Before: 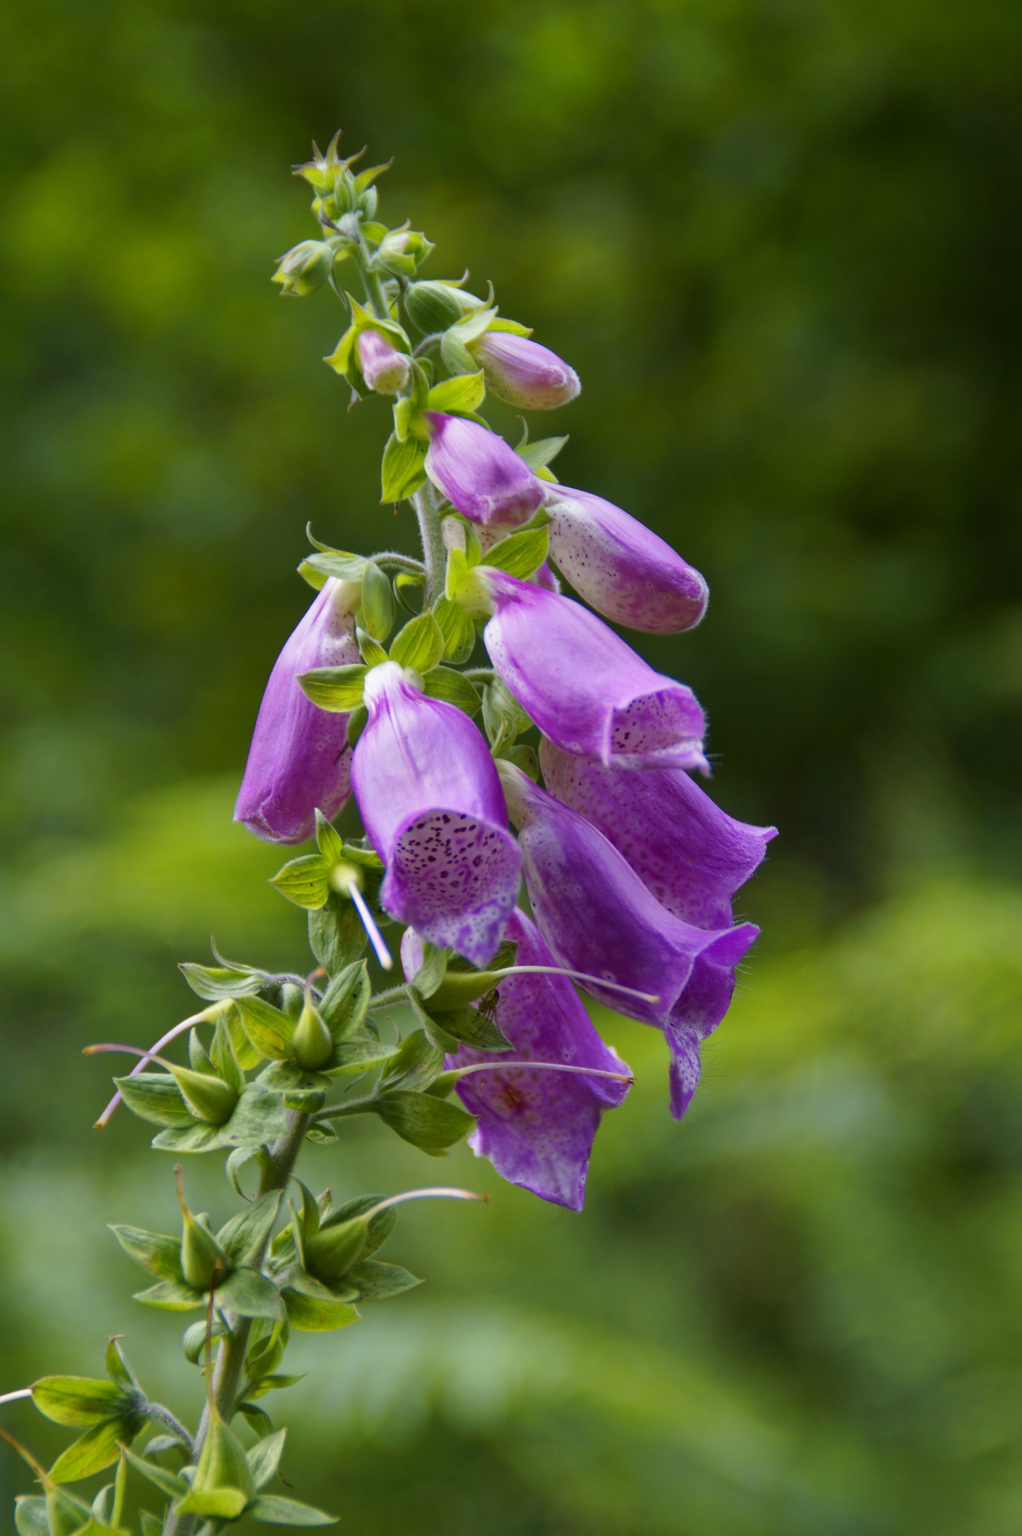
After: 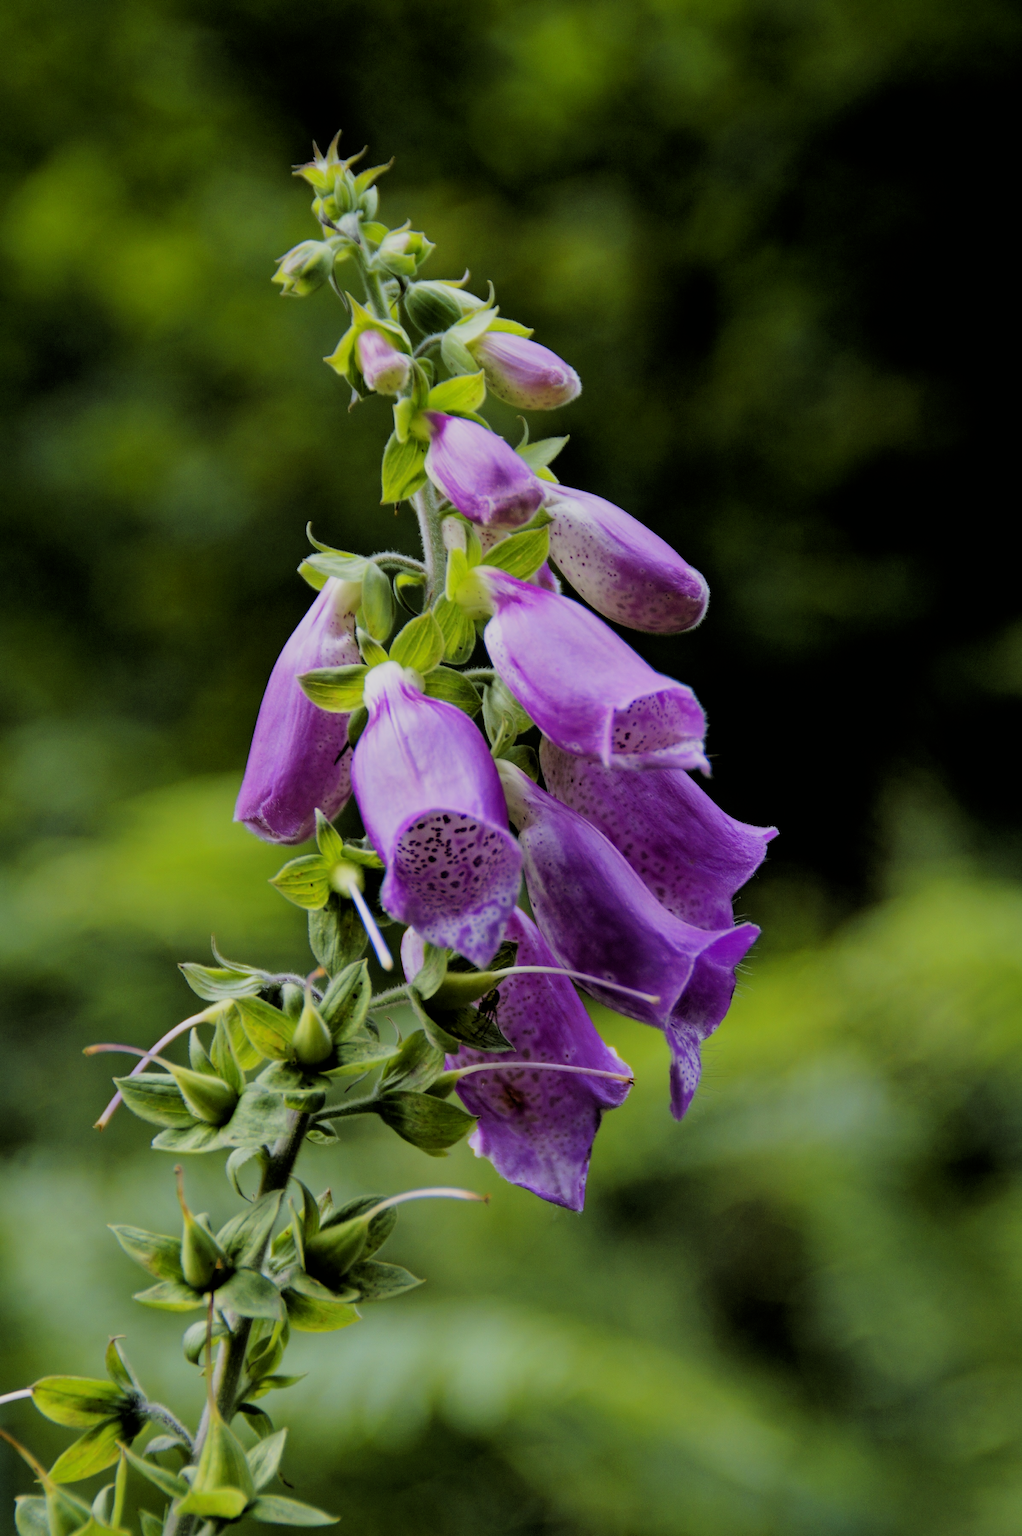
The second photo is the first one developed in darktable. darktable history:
filmic rgb: black relative exposure -2.95 EV, white relative exposure 4.56 EV, hardness 1.73, contrast 1.253
